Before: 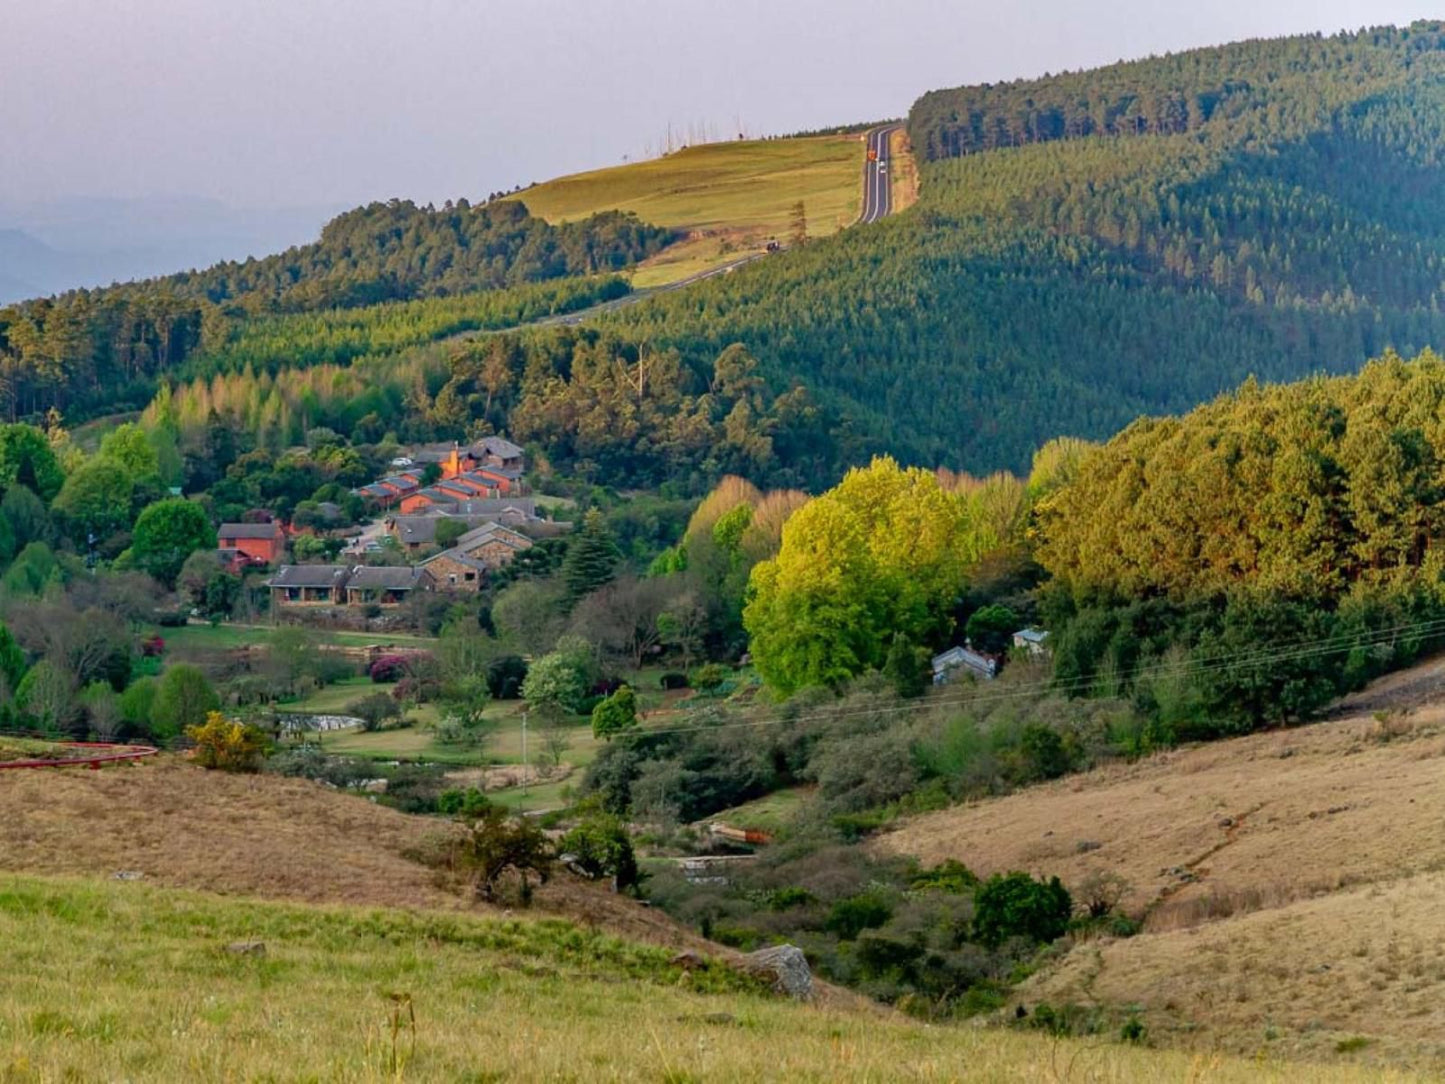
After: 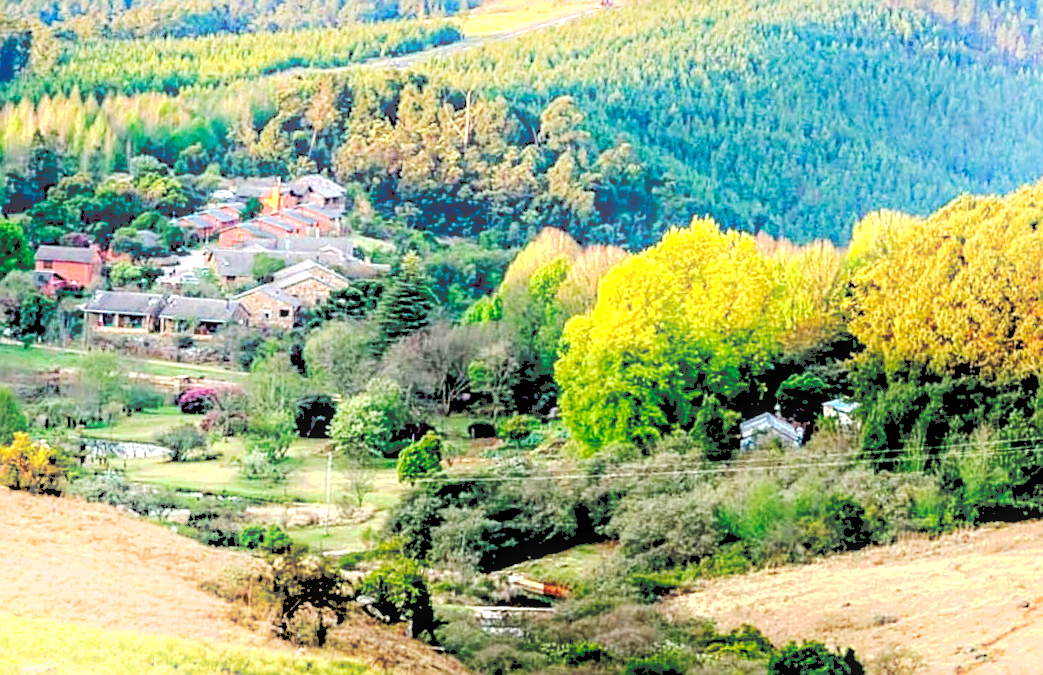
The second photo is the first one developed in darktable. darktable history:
base curve: curves: ch0 [(0, 0) (0.297, 0.298) (1, 1)], preserve colors none
sharpen: on, module defaults
crop and rotate: angle -3.47°, left 9.825%, top 20.82%, right 12.287%, bottom 11.914%
exposure: black level correction 0.014, exposure 1.777 EV, compensate highlight preservation false
local contrast: on, module defaults
tone curve: curves: ch0 [(0, 0) (0.003, 0.241) (0.011, 0.241) (0.025, 0.242) (0.044, 0.246) (0.069, 0.25) (0.1, 0.251) (0.136, 0.256) (0.177, 0.275) (0.224, 0.293) (0.277, 0.326) (0.335, 0.38) (0.399, 0.449) (0.468, 0.525) (0.543, 0.606) (0.623, 0.683) (0.709, 0.751) (0.801, 0.824) (0.898, 0.871) (1, 1)], preserve colors none
shadows and highlights: shadows -22.17, highlights 98.76, soften with gaussian
